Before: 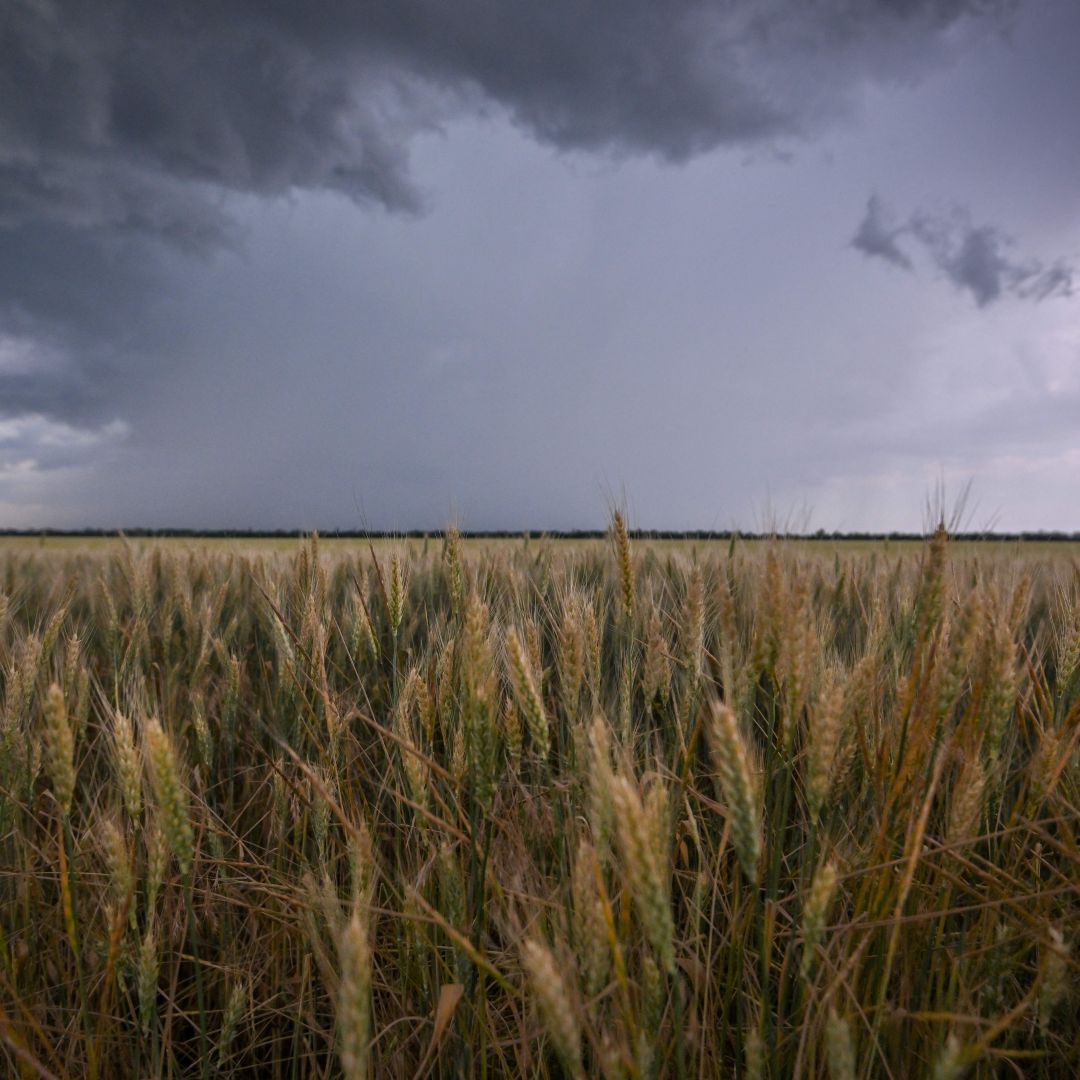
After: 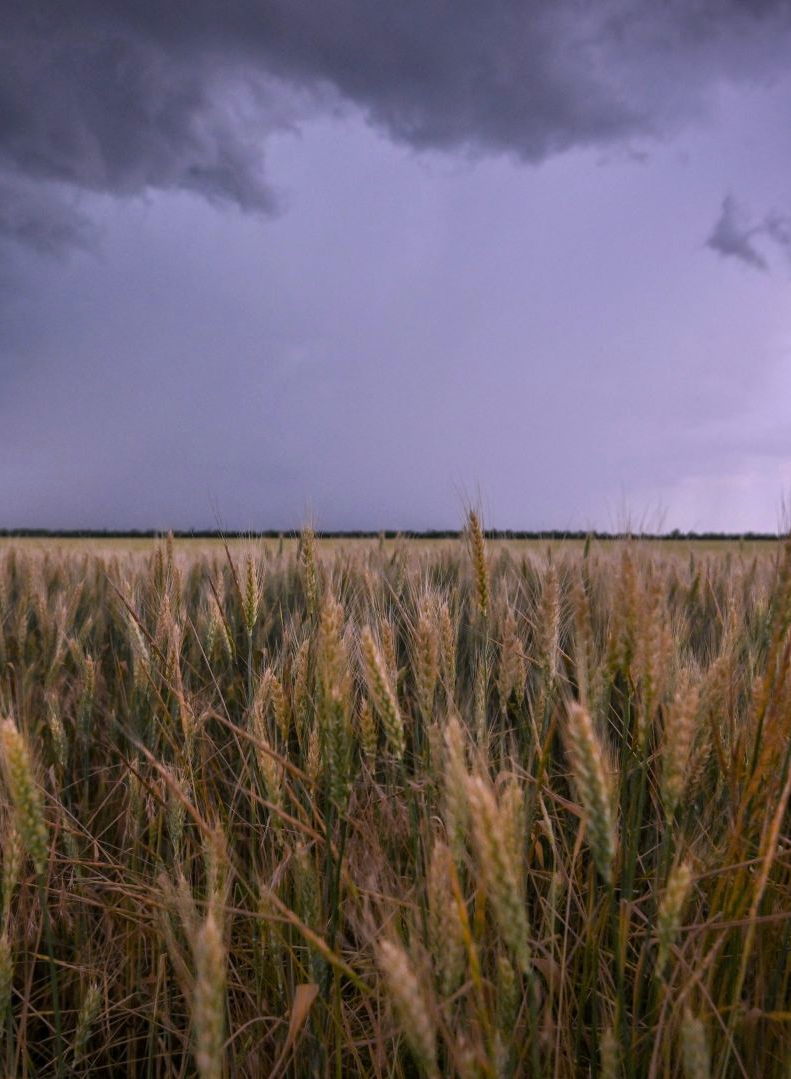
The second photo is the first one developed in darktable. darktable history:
white balance: red 1.066, blue 1.119
crop: left 13.443%, right 13.31%
